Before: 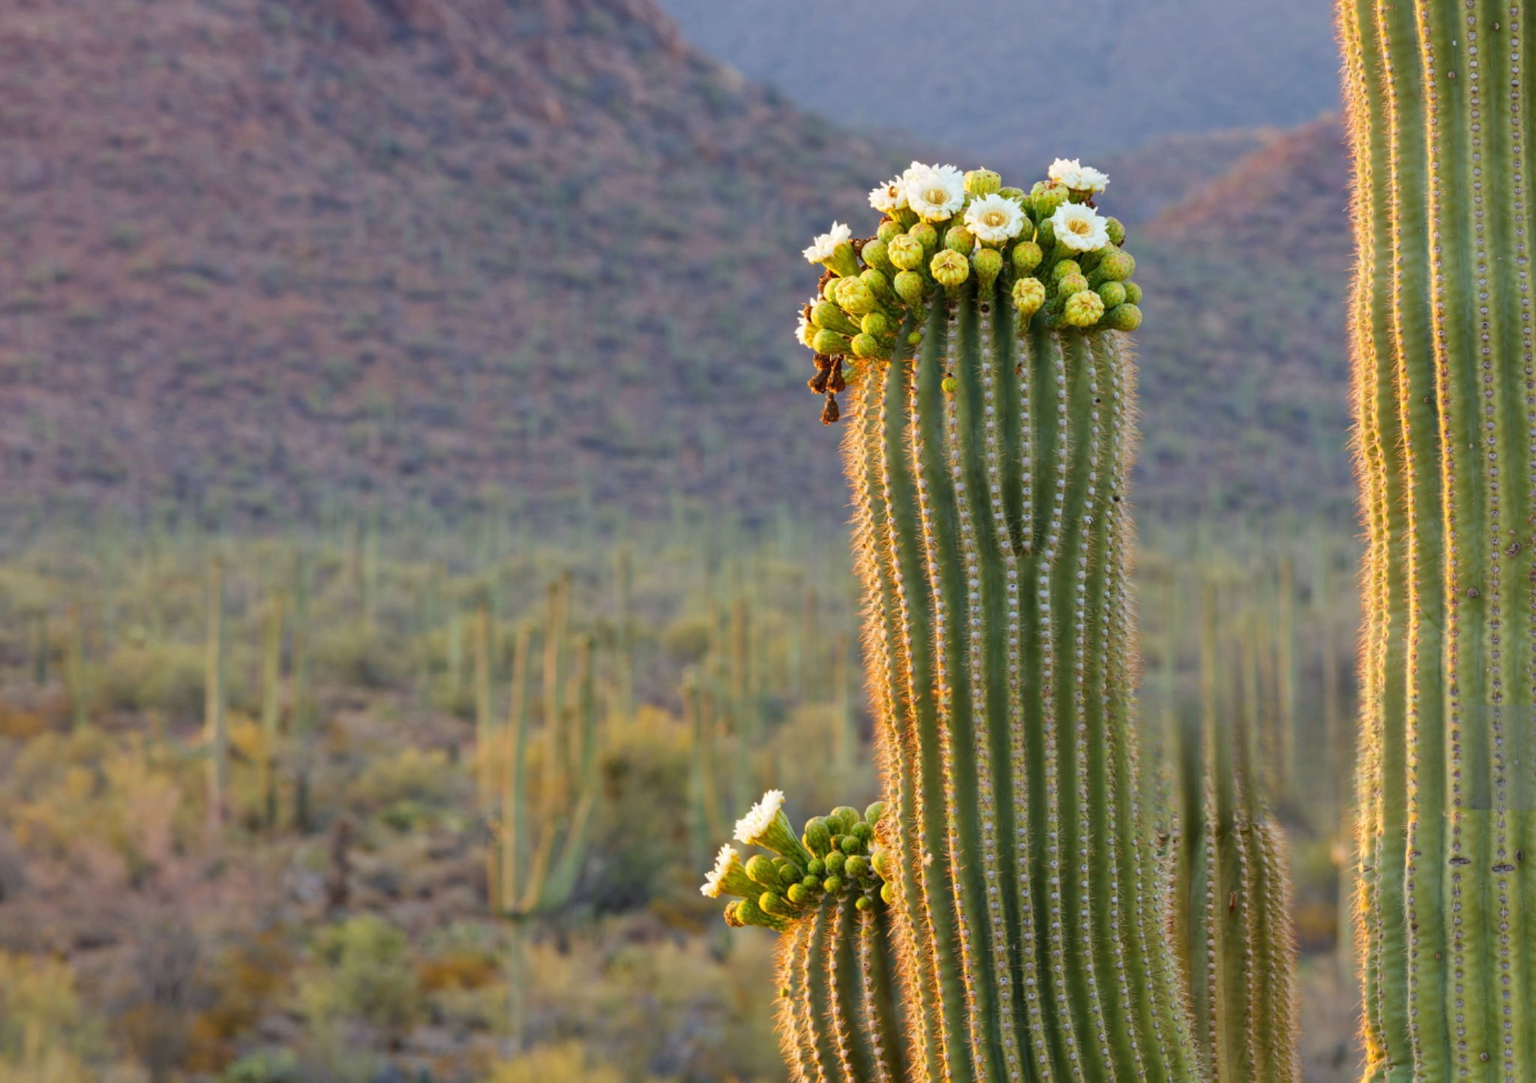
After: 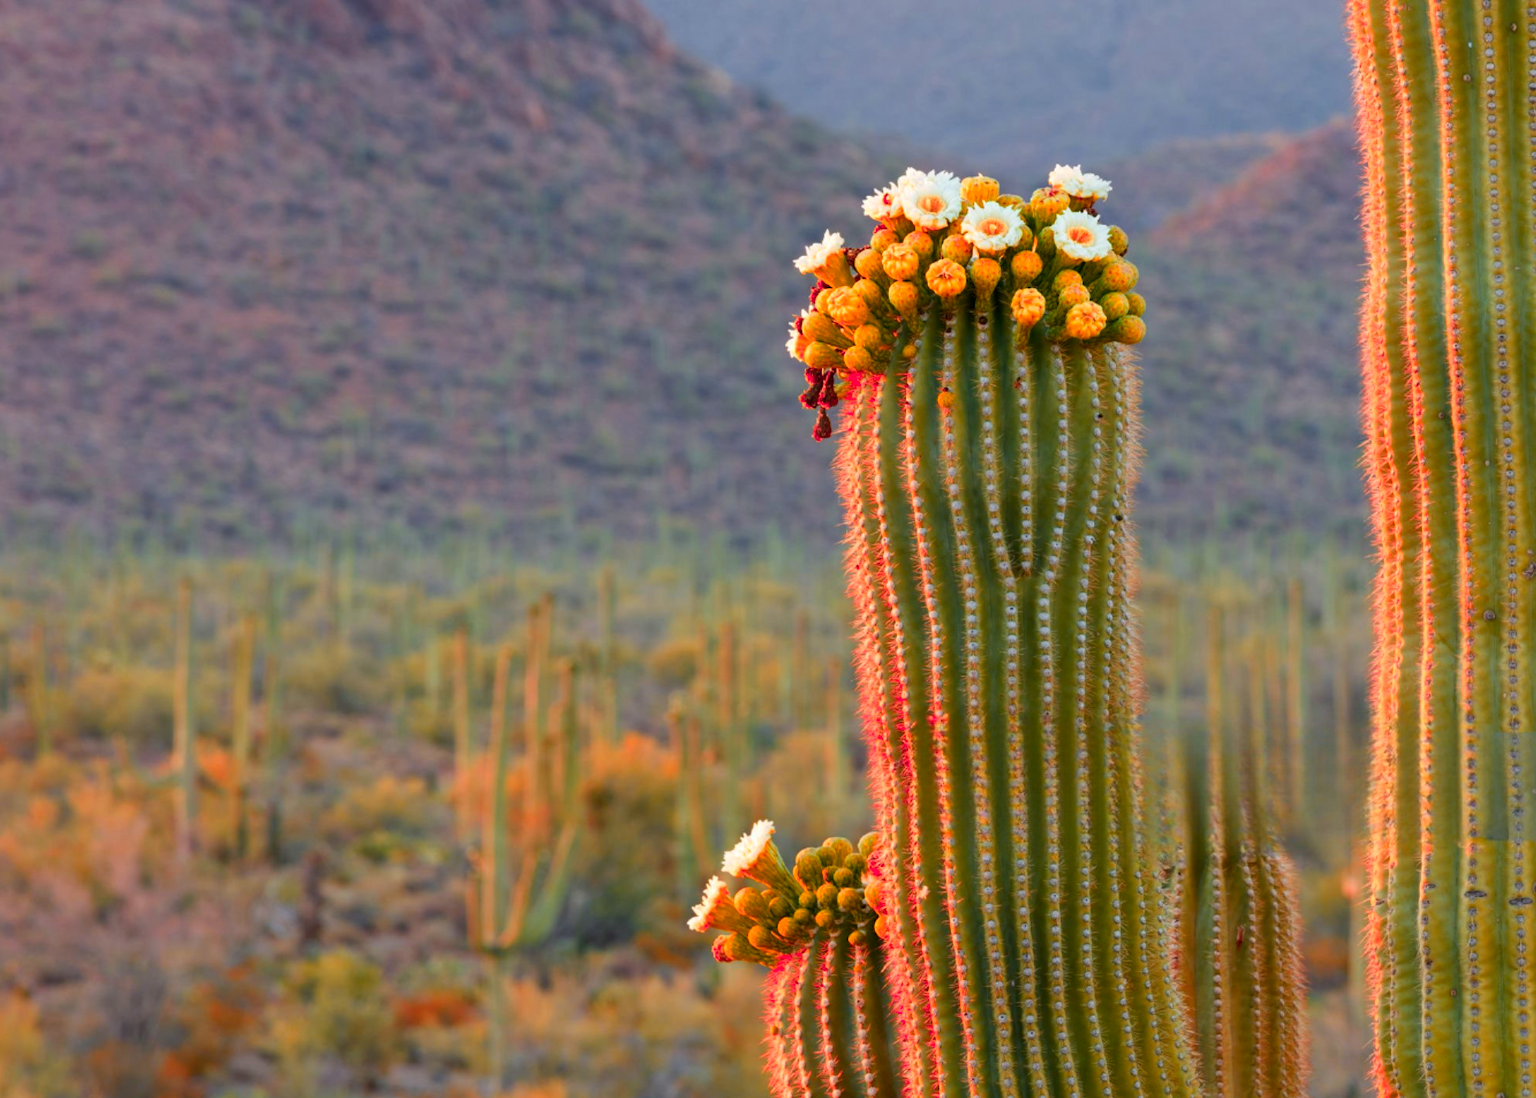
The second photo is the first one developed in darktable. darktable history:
color zones: curves: ch1 [(0.24, 0.634) (0.75, 0.5)]; ch2 [(0.253, 0.437) (0.745, 0.491)], mix 102.12%
crop and rotate: left 2.536%, right 1.107%, bottom 2.246%
